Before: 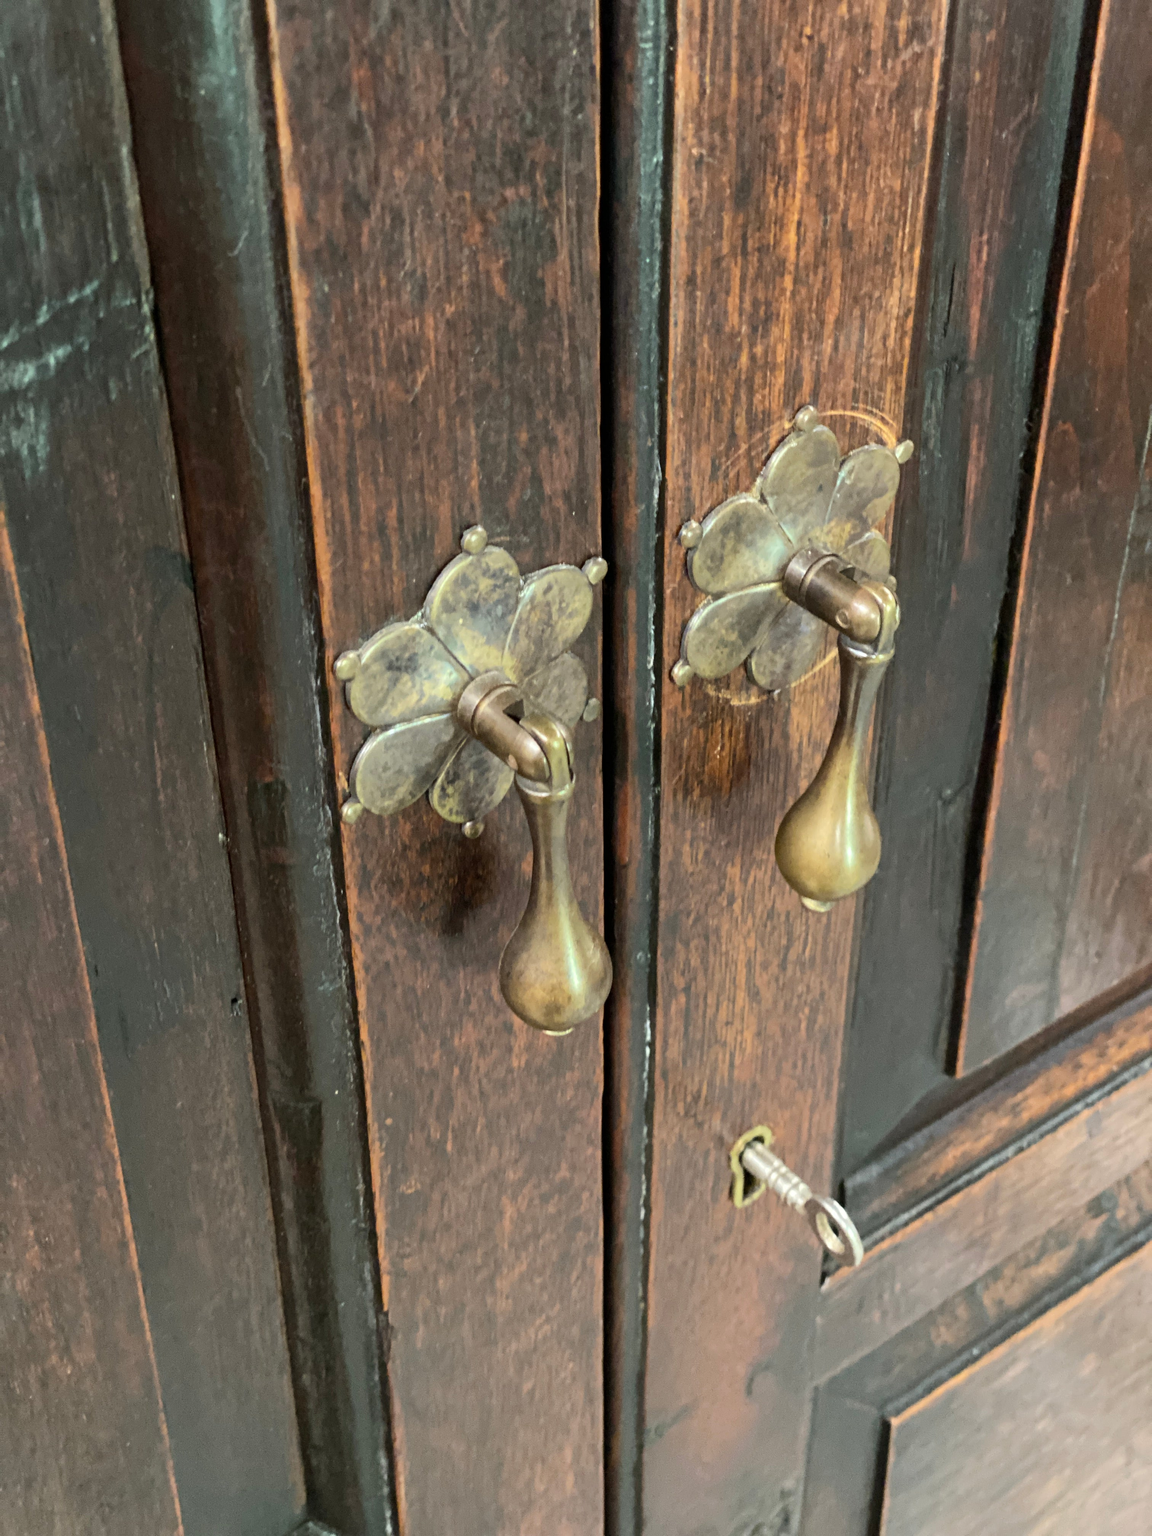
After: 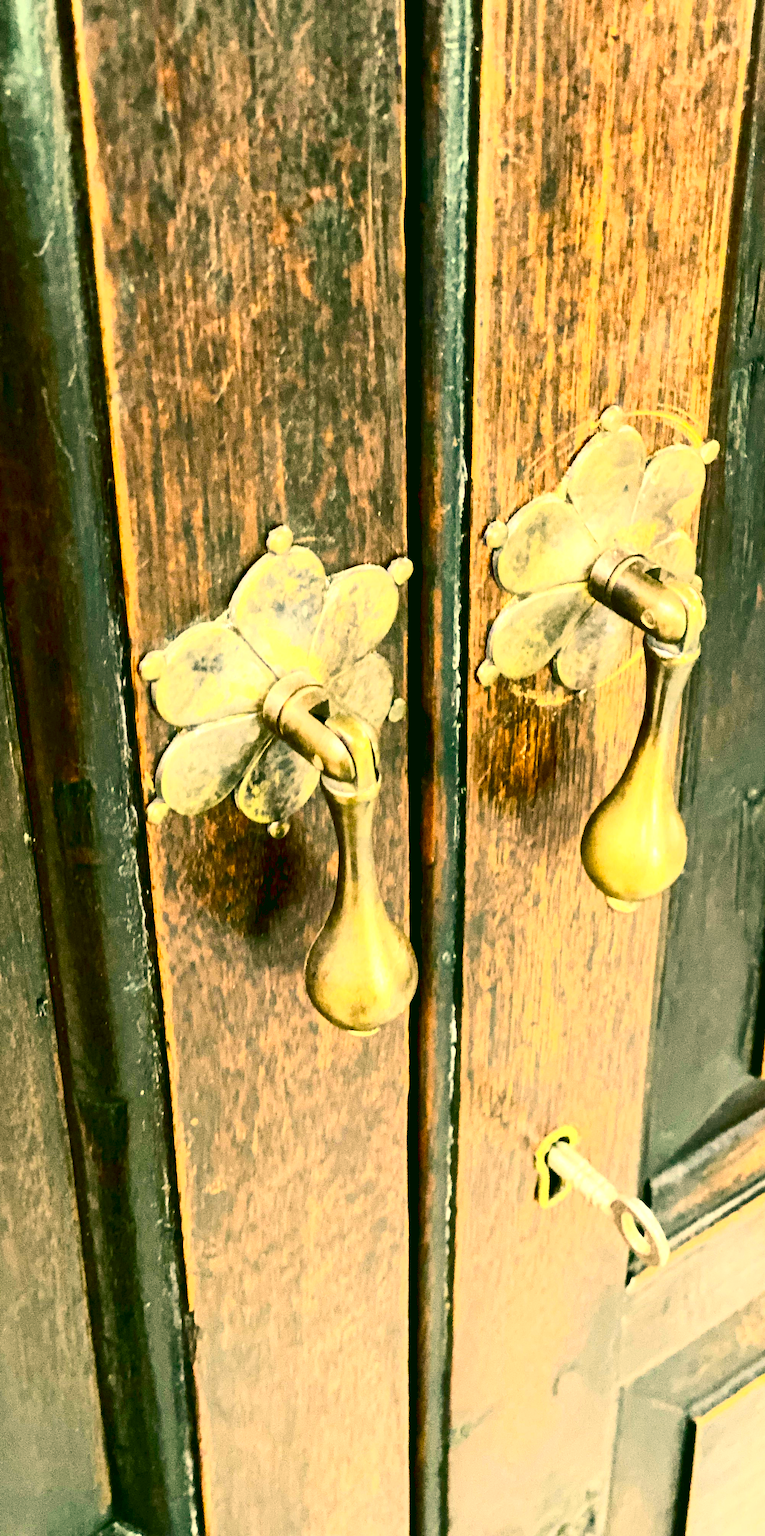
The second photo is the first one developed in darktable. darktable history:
exposure: black level correction 0.012, exposure 0.696 EV, compensate highlight preservation false
color balance rgb: highlights gain › chroma 0.885%, highlights gain › hue 27.29°, global offset › luminance 0.469%, global offset › hue 170.91°, linear chroma grading › global chroma 20.505%, perceptual saturation grading › global saturation 20%, perceptual saturation grading › highlights -49.116%, perceptual saturation grading › shadows 24.385%, perceptual brilliance grading › highlights 15.763%, perceptual brilliance grading › mid-tones 6.184%, perceptual brilliance grading › shadows -15.689%, contrast -9.959%
crop: left 16.912%, right 16.641%
color correction: highlights a* 4.72, highlights b* 24.32, shadows a* -16.12, shadows b* 3.73
contrast brightness saturation: contrast 0.396, brightness 0.106, saturation 0.206
